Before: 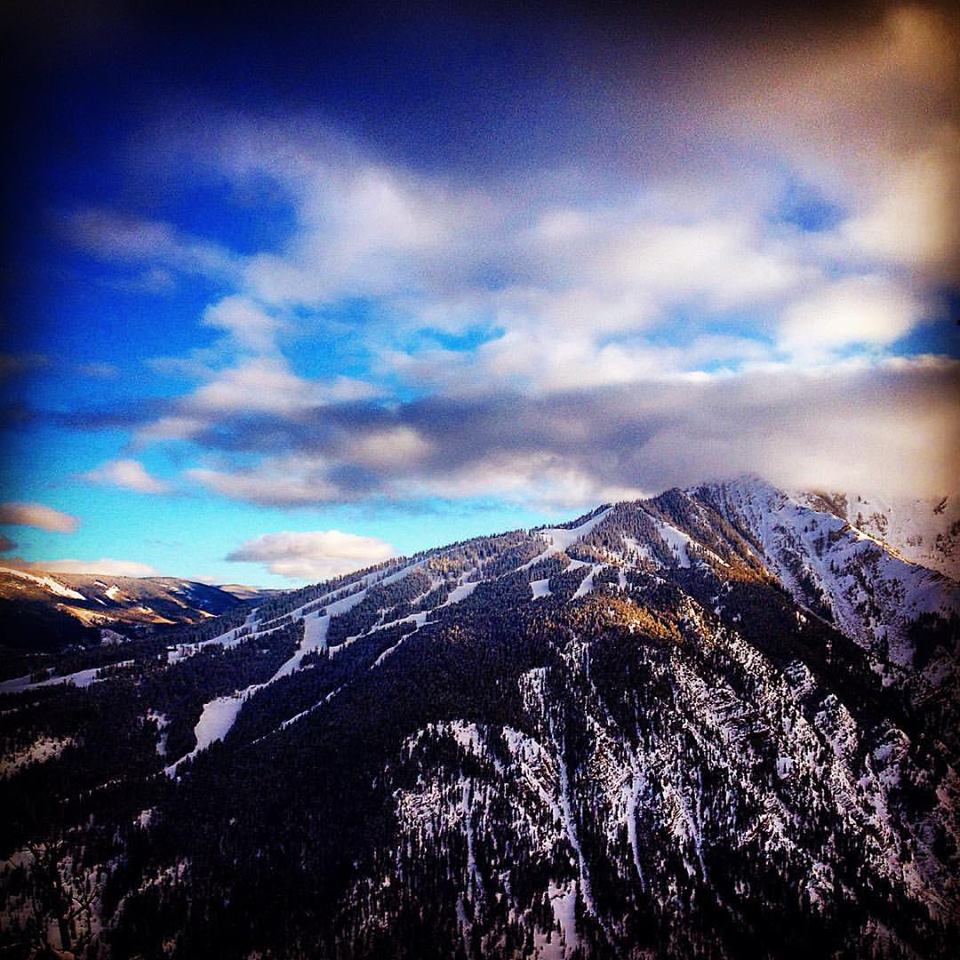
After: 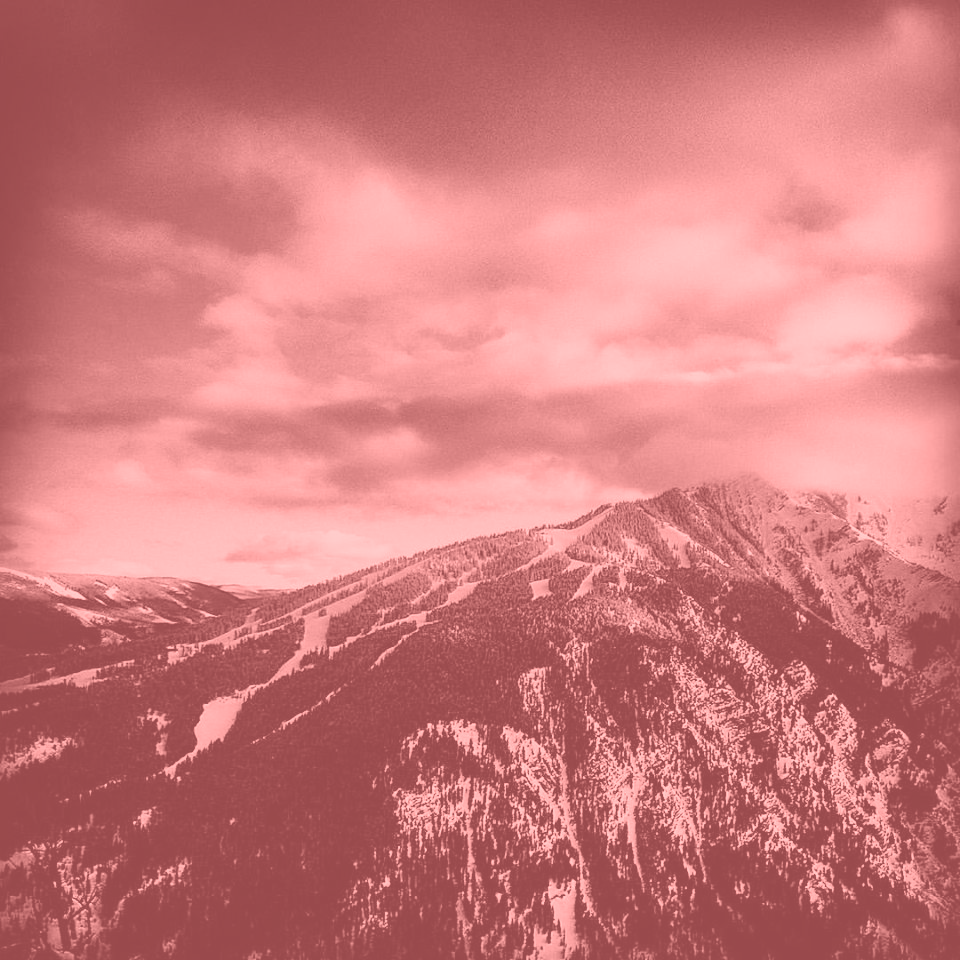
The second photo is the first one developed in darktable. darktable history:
colorize: saturation 51%, source mix 50.67%, lightness 50.67%
shadows and highlights: shadows 43.71, white point adjustment -1.46, soften with gaussian
